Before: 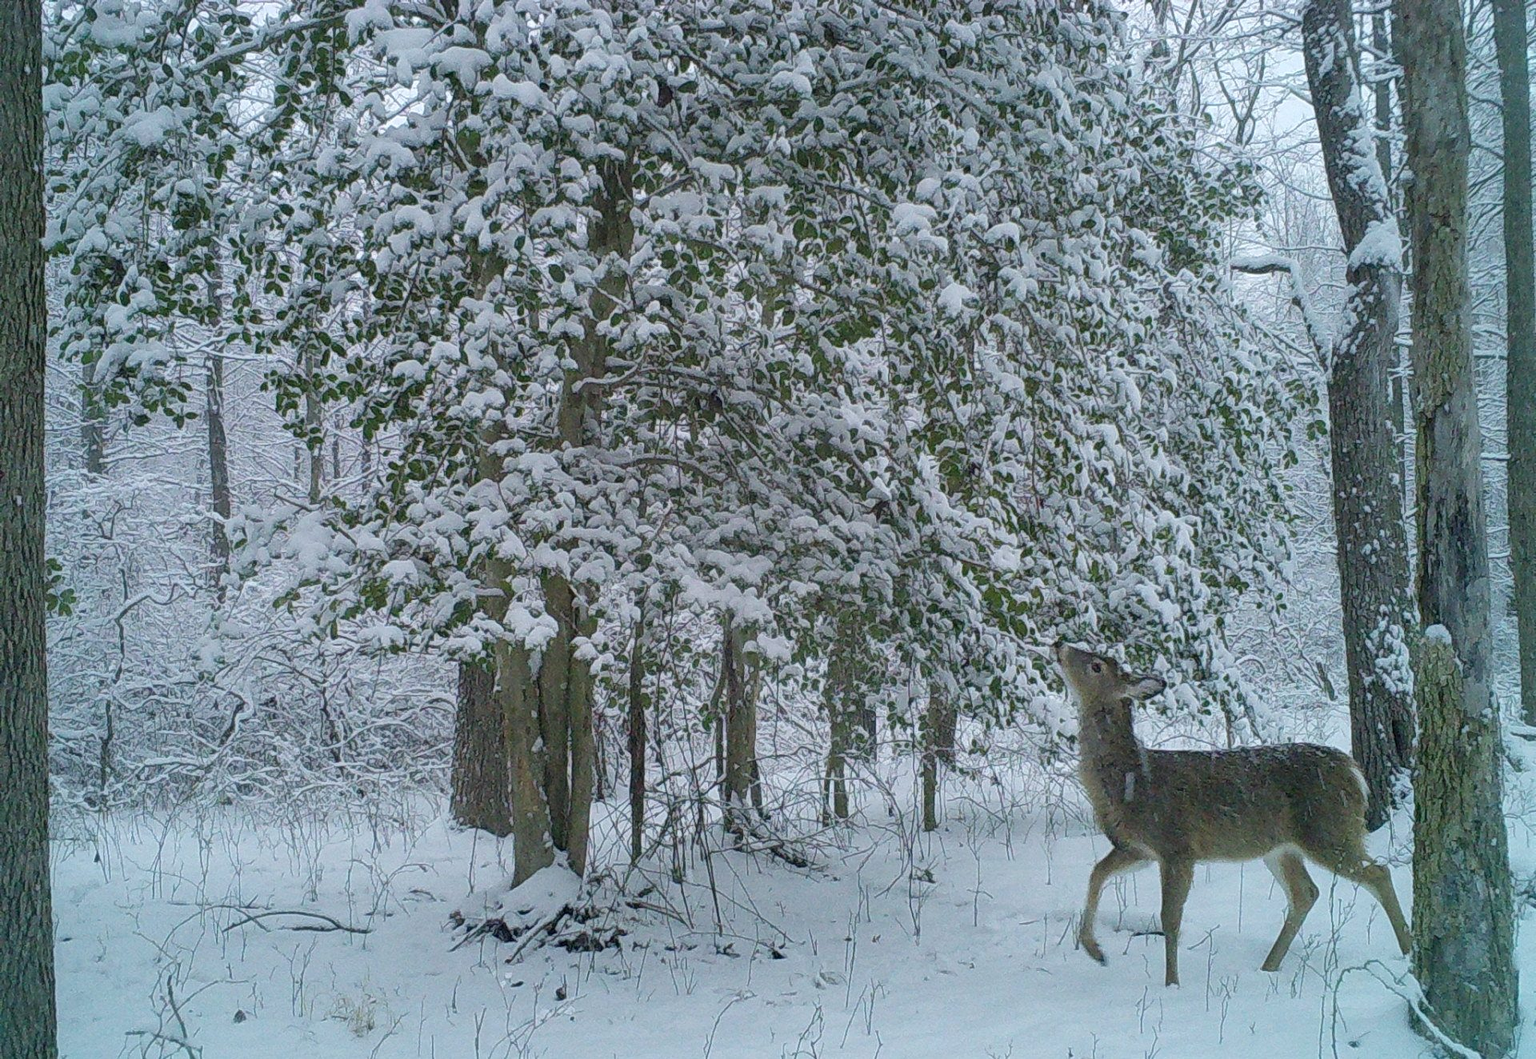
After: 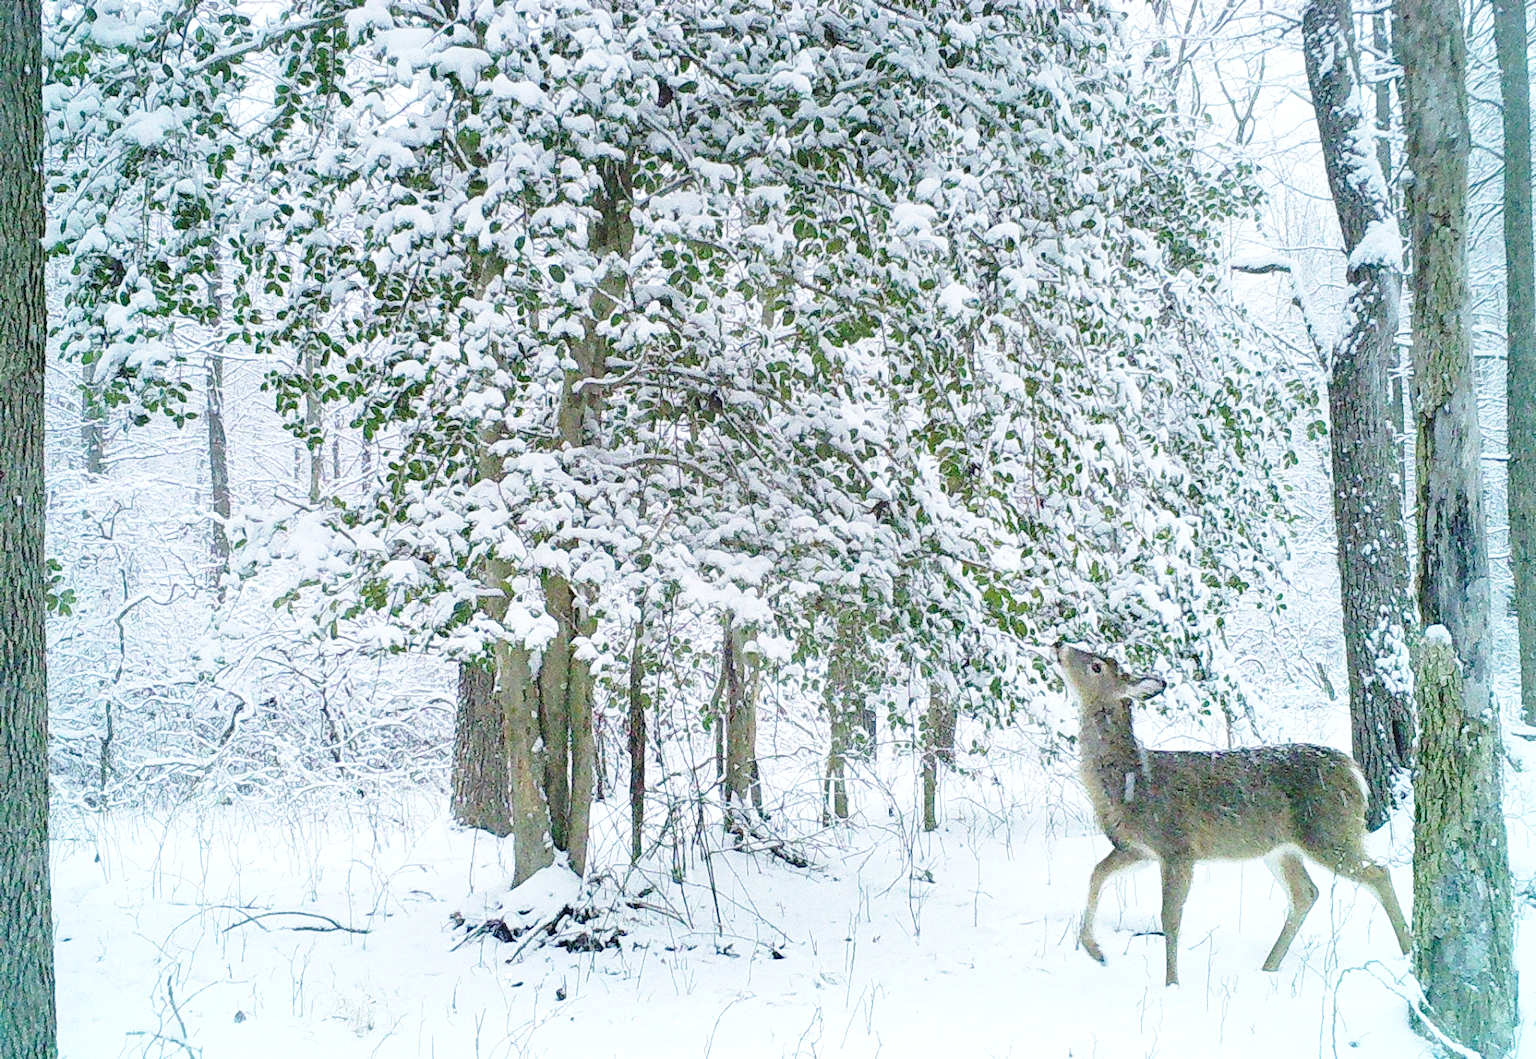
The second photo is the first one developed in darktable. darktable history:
graduated density: rotation -0.352°, offset 57.64
exposure: black level correction 0, exposure 1 EV, compensate highlight preservation false
base curve: curves: ch0 [(0, 0) (0.028, 0.03) (0.121, 0.232) (0.46, 0.748) (0.859, 0.968) (1, 1)], preserve colors none
